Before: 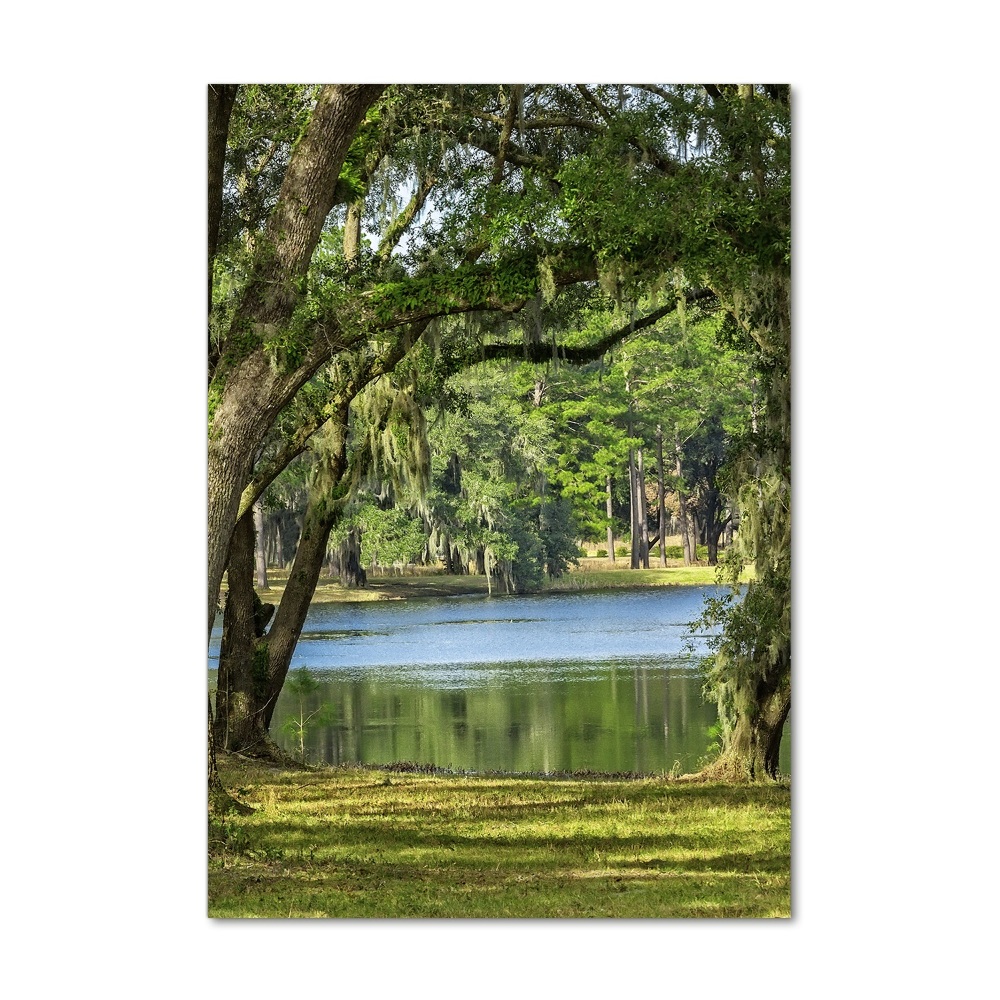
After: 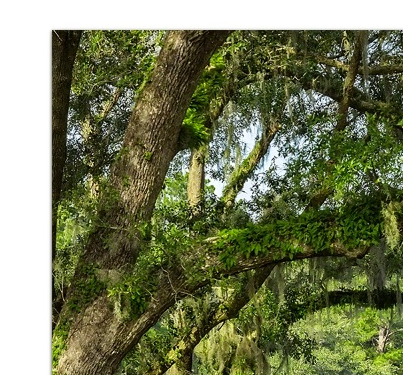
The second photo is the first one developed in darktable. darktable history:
contrast brightness saturation: contrast 0.043, saturation 0.155
crop: left 15.667%, top 5.446%, right 43.975%, bottom 56.996%
